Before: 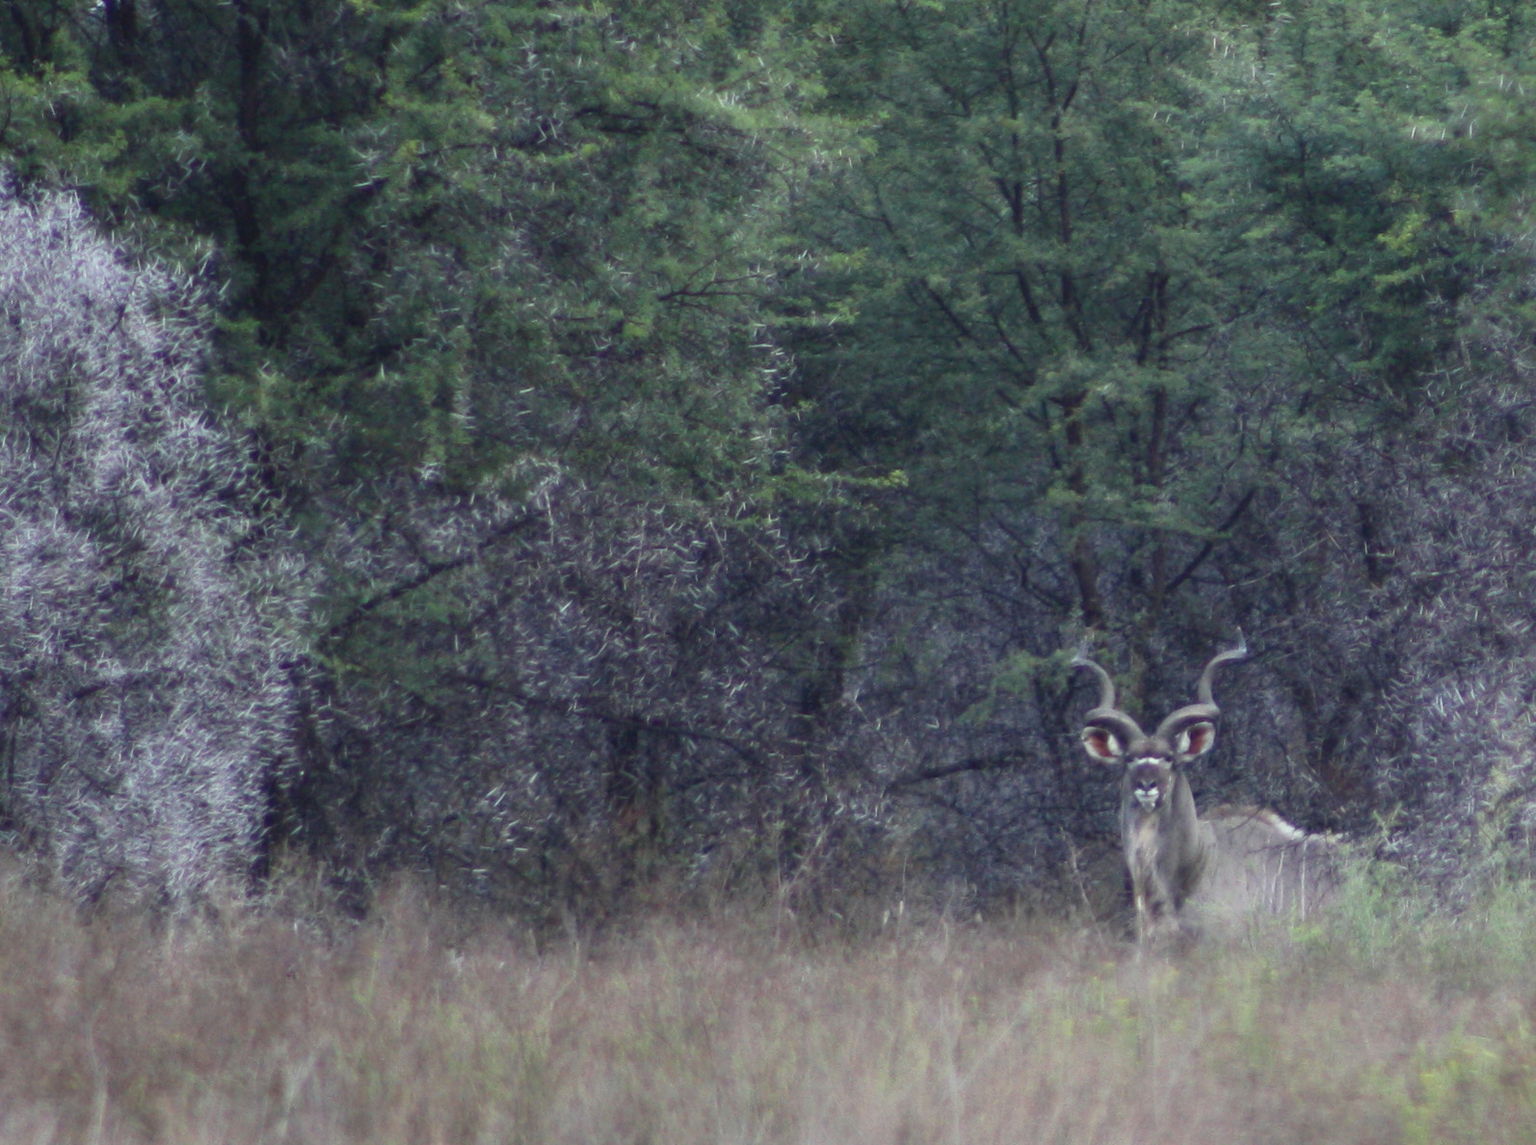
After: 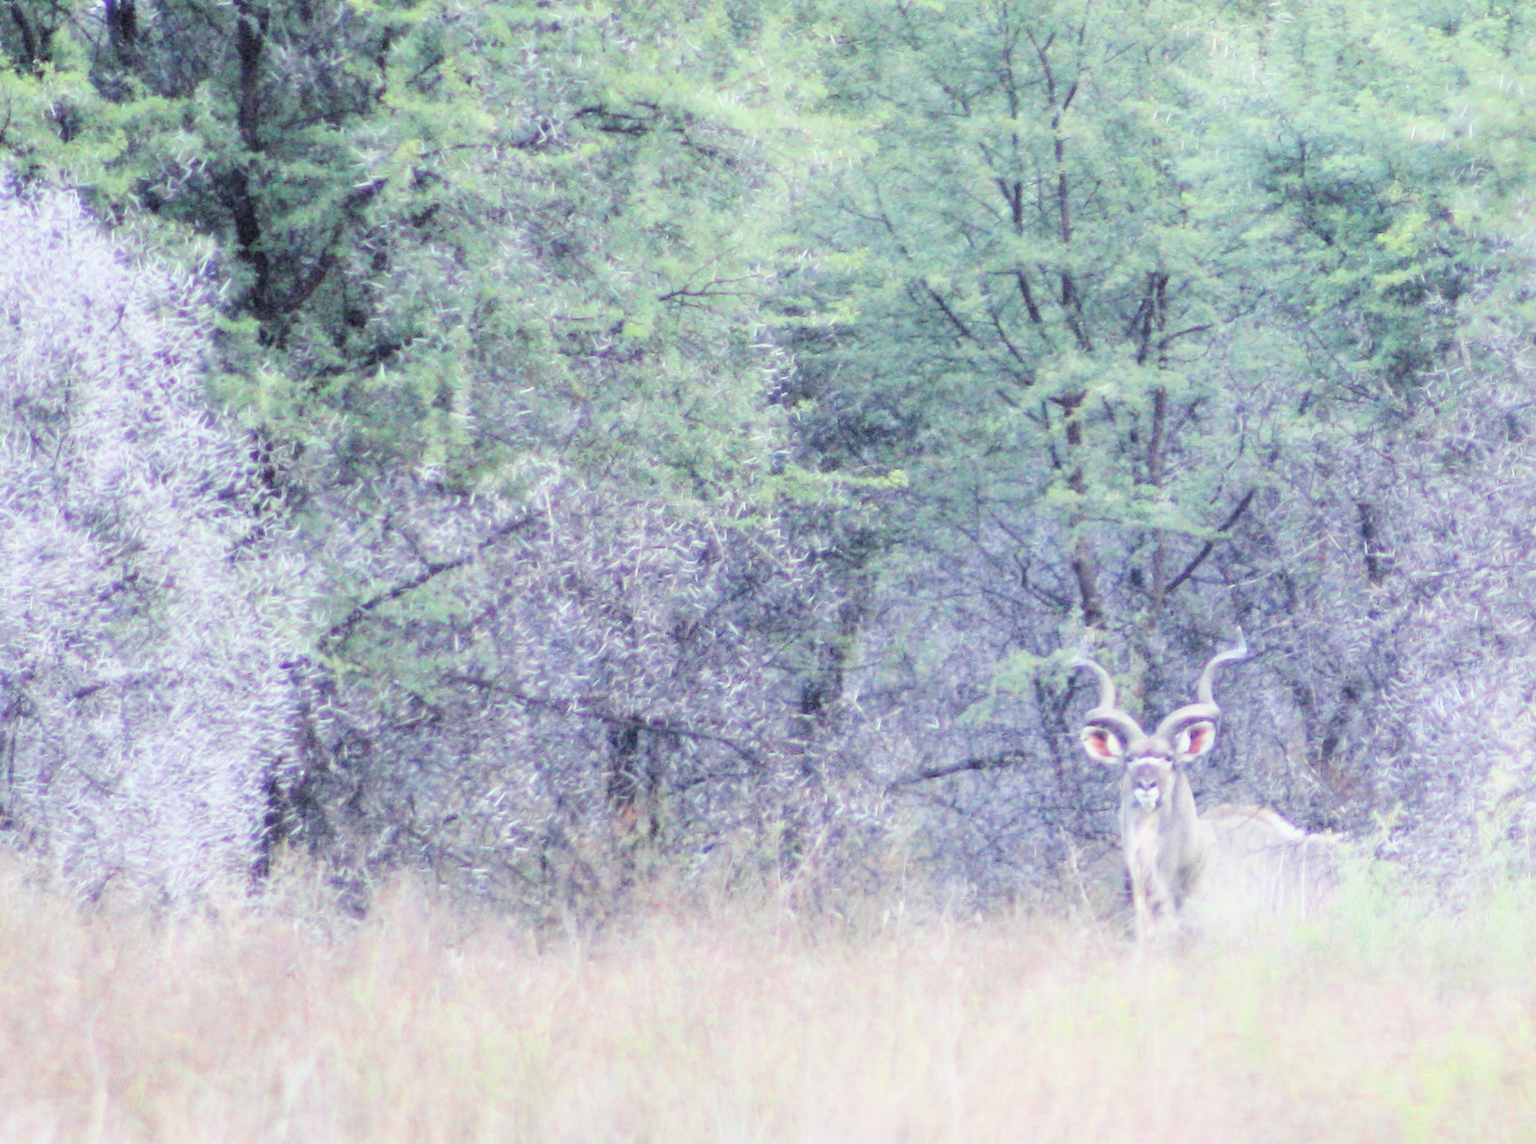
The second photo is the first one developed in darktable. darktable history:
rgb levels: preserve colors sum RGB, levels [[0.038, 0.433, 0.934], [0, 0.5, 1], [0, 0.5, 1]]
tone equalizer: -8 EV -1.08 EV, -7 EV -1.01 EV, -6 EV -0.867 EV, -5 EV -0.578 EV, -3 EV 0.578 EV, -2 EV 0.867 EV, -1 EV 1.01 EV, +0 EV 1.08 EV, edges refinement/feathering 500, mask exposure compensation -1.57 EV, preserve details no
filmic rgb: black relative exposure -4.14 EV, white relative exposure 5.1 EV, hardness 2.11, contrast 1.165
exposure: exposure 2.04 EV, compensate highlight preservation false
